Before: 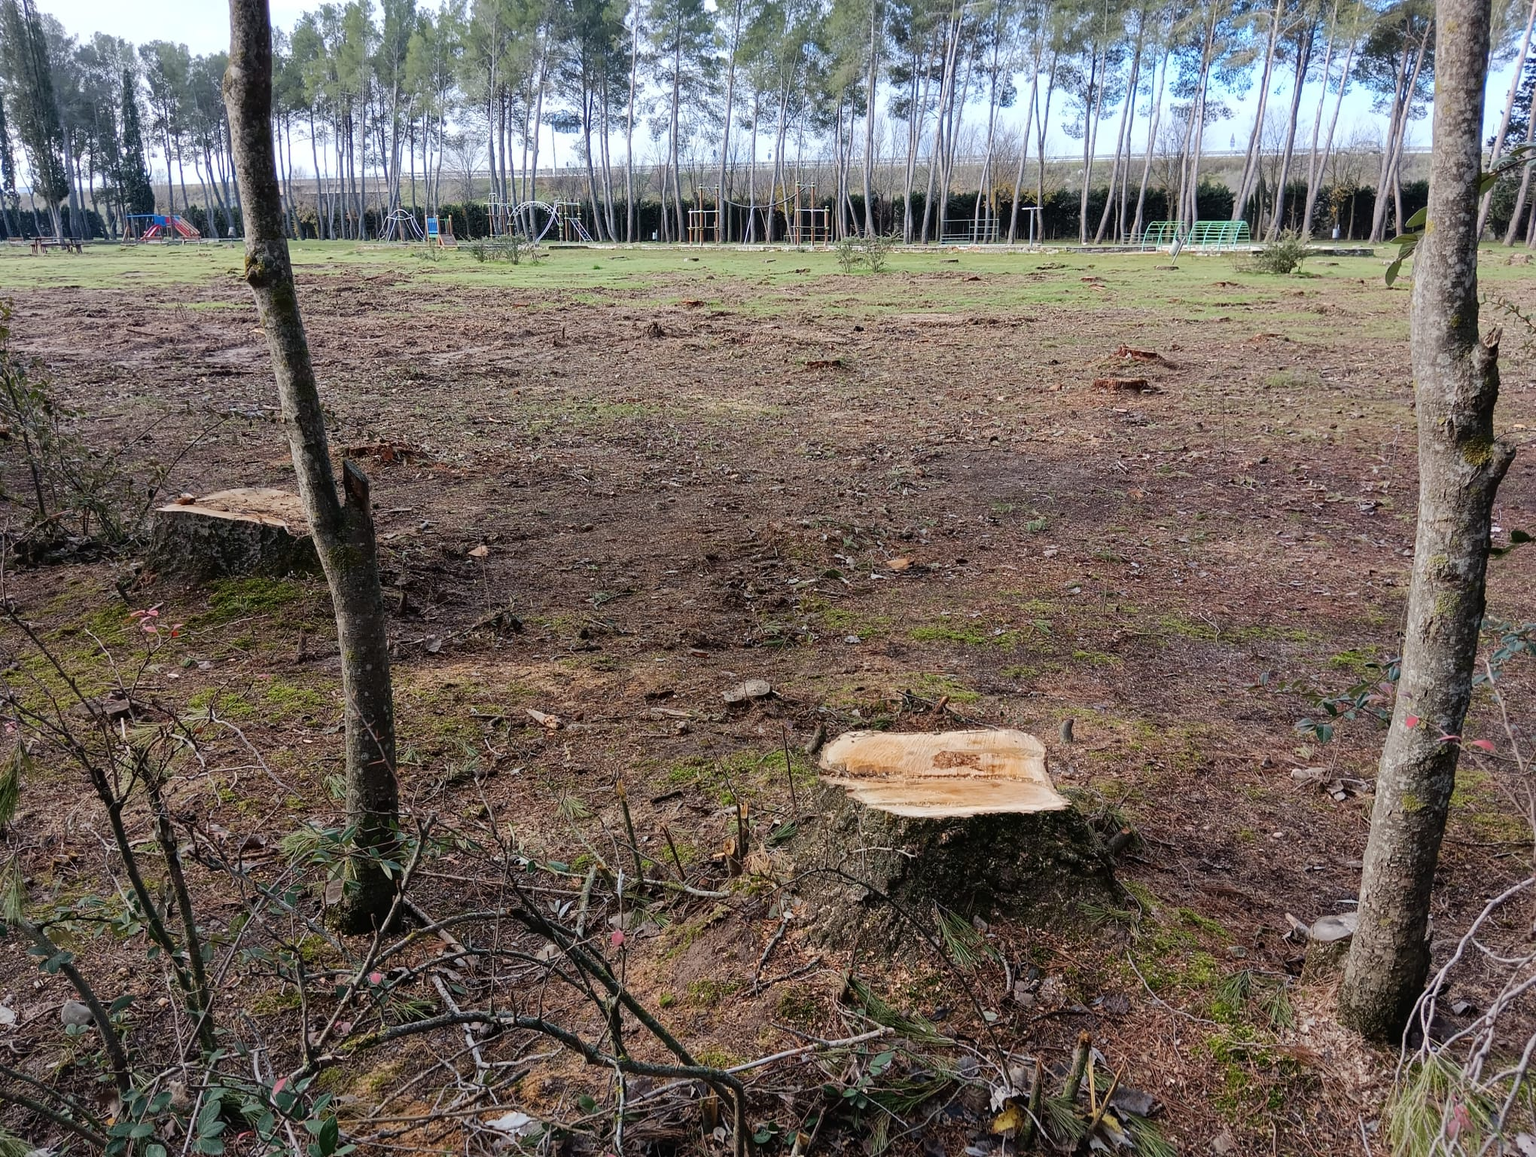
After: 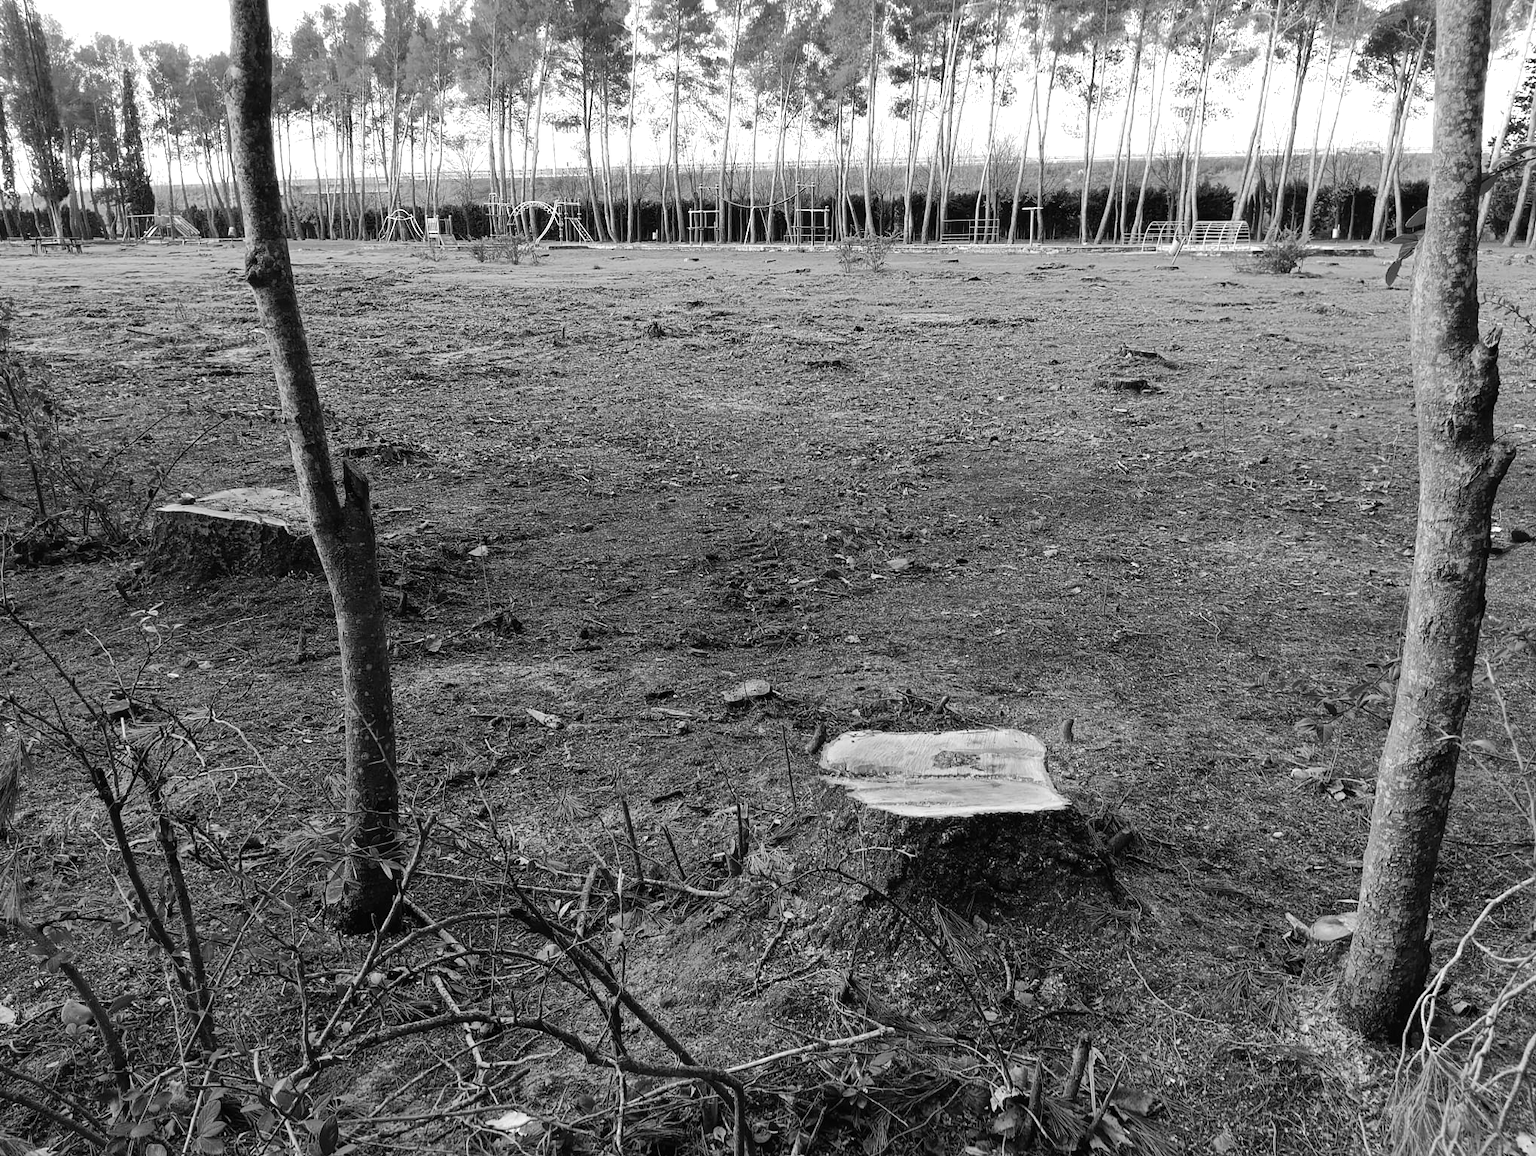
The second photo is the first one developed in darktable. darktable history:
color zones: curves: ch0 [(0, 0.613) (0.01, 0.613) (0.245, 0.448) (0.498, 0.529) (0.642, 0.665) (0.879, 0.777) (0.99, 0.613)]; ch1 [(0, 0) (0.143, 0) (0.286, 0) (0.429, 0) (0.571, 0) (0.714, 0) (0.857, 0)]
color balance rgb: highlights gain › luminance 14.659%, perceptual saturation grading › global saturation 20%, perceptual saturation grading › highlights -13.94%, perceptual saturation grading › shadows 49.753%, global vibrance 20%
velvia: on, module defaults
